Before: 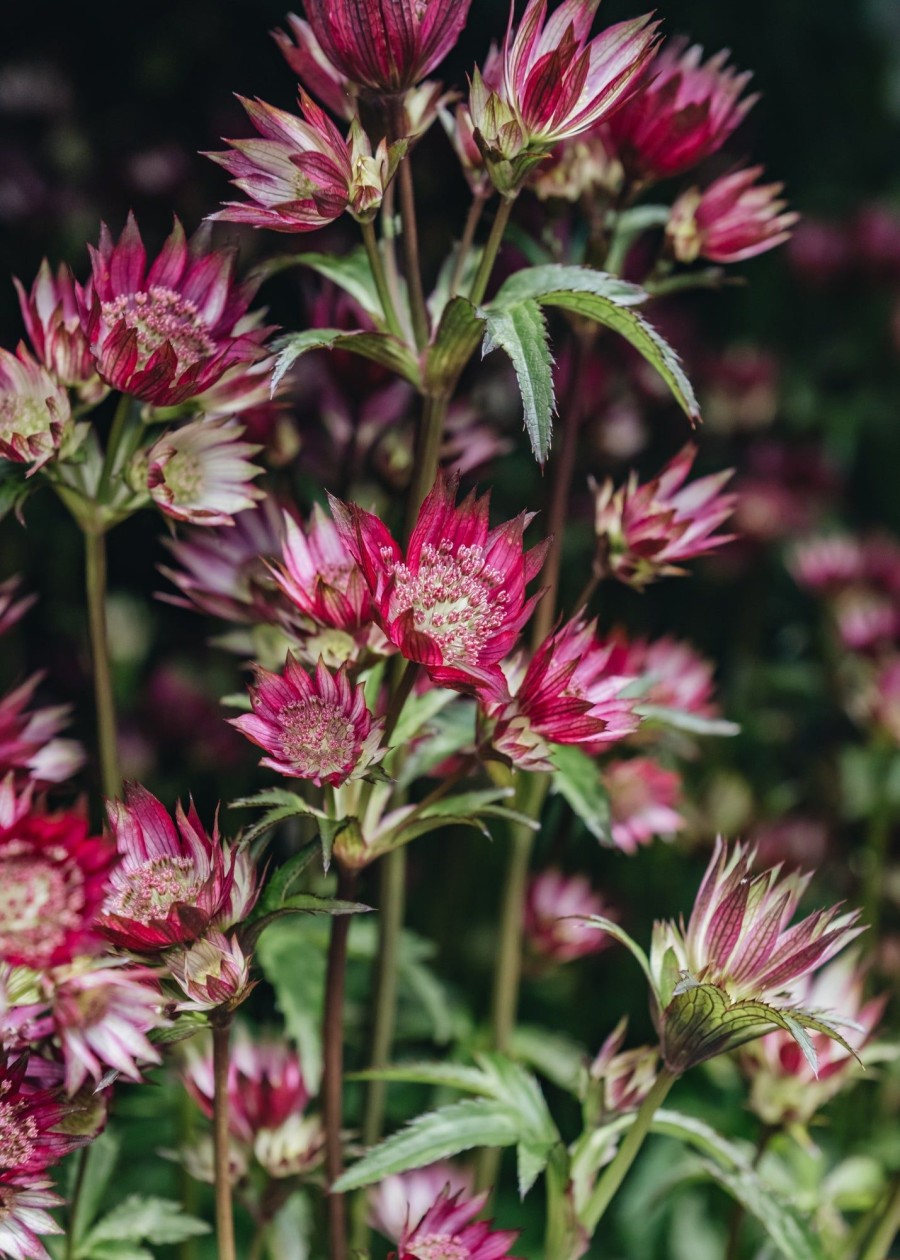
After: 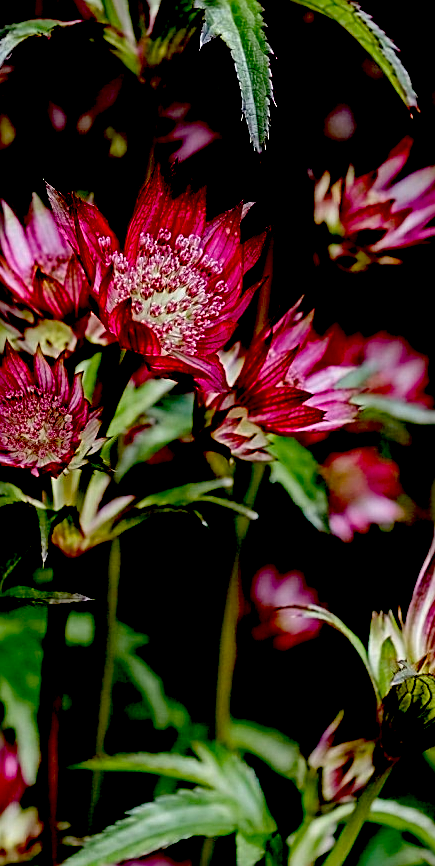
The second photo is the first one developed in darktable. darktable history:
crop: left 31.337%, top 24.658%, right 20.311%, bottom 6.6%
exposure: black level correction 0.098, exposure -0.088 EV, compensate highlight preservation false
haze removal: compatibility mode true, adaptive false
sharpen: on, module defaults
